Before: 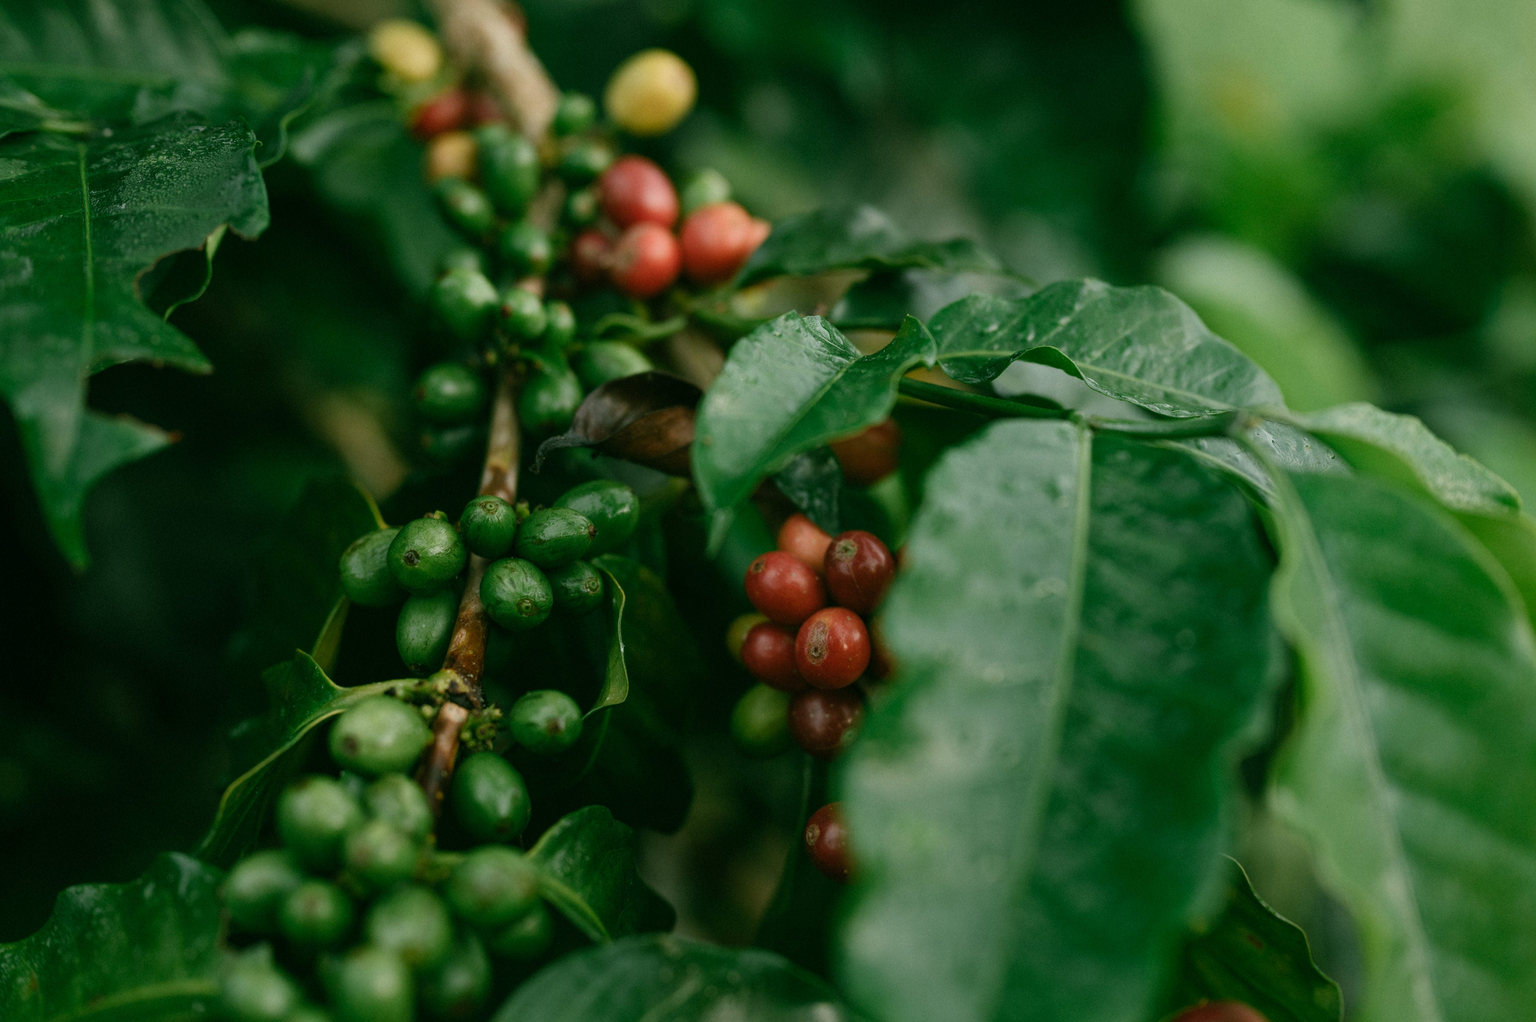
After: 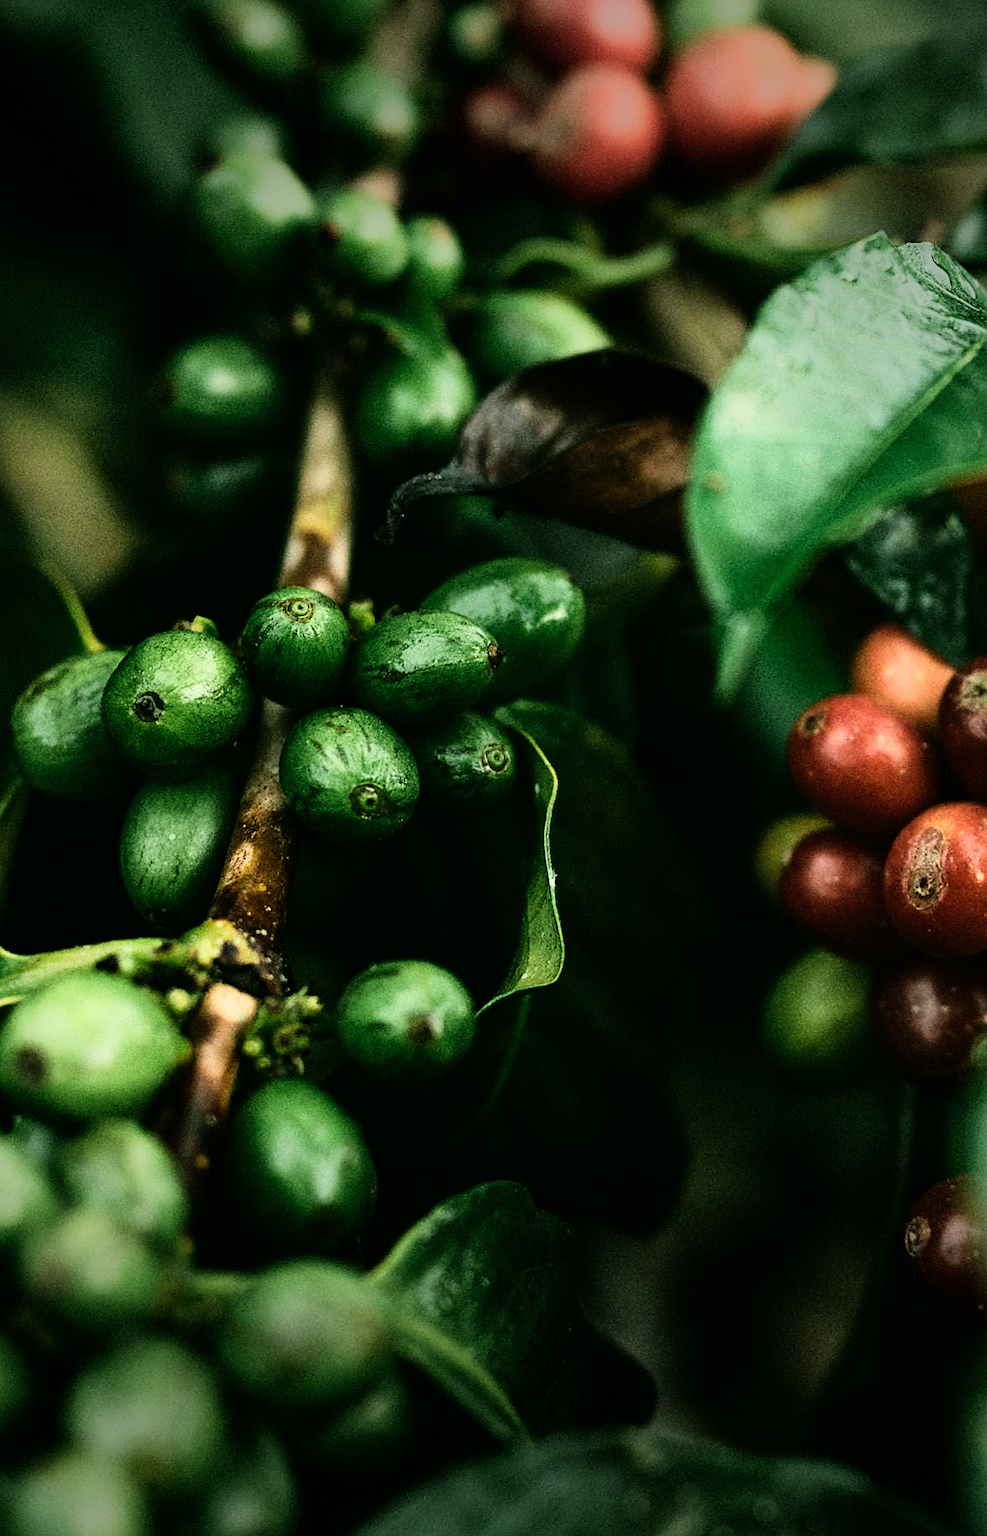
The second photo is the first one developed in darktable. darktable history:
crop and rotate: left 21.77%, top 18.528%, right 44.676%, bottom 2.997%
shadows and highlights: shadows 20.91, highlights -82.73, soften with gaussian
sharpen: on, module defaults
vignetting: fall-off start 70.97%, brightness -0.584, saturation -0.118, width/height ratio 1.333
rgb curve: curves: ch0 [(0, 0) (0.21, 0.15) (0.24, 0.21) (0.5, 0.75) (0.75, 0.96) (0.89, 0.99) (1, 1)]; ch1 [(0, 0.02) (0.21, 0.13) (0.25, 0.2) (0.5, 0.67) (0.75, 0.9) (0.89, 0.97) (1, 1)]; ch2 [(0, 0.02) (0.21, 0.13) (0.25, 0.2) (0.5, 0.67) (0.75, 0.9) (0.89, 0.97) (1, 1)], compensate middle gray true
